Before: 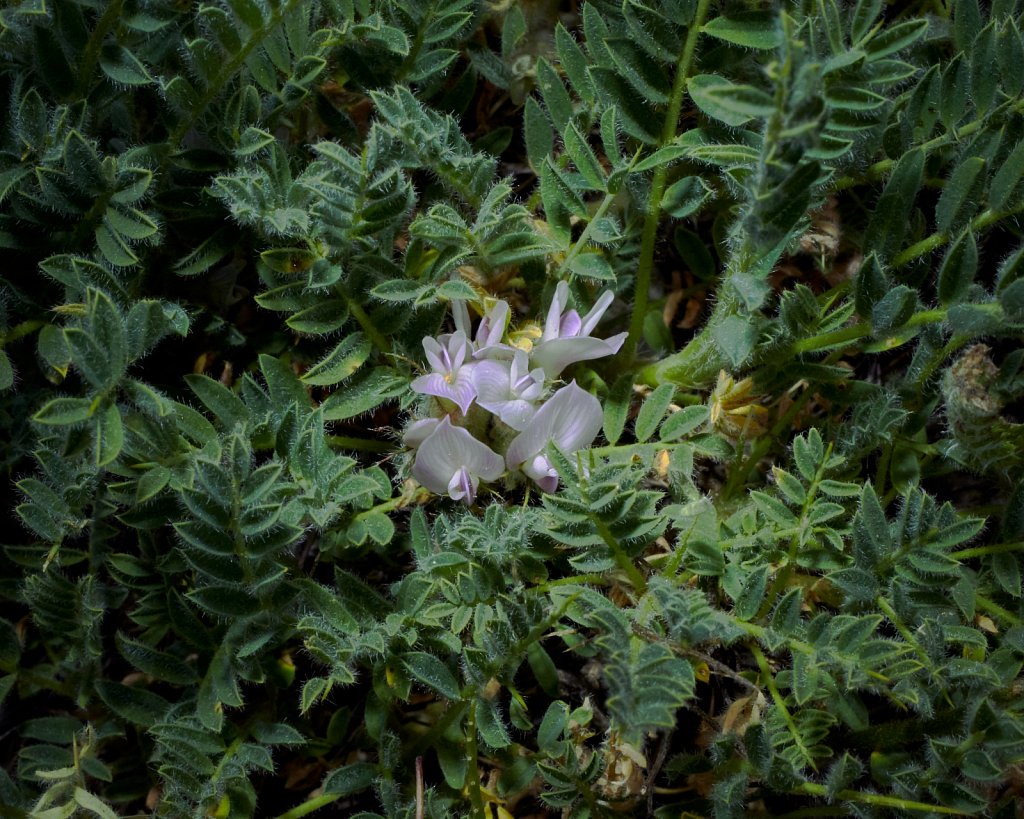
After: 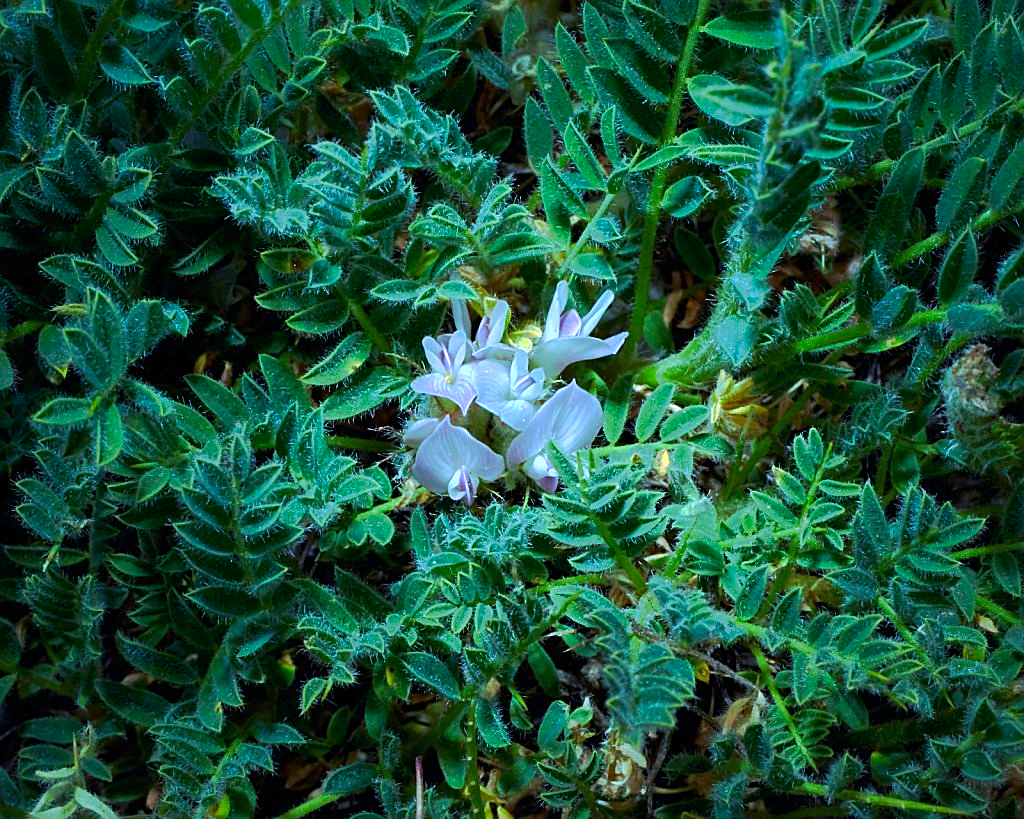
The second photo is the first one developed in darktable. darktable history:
color correction: highlights b* 0.019, saturation 1.37
color calibration: gray › normalize channels true, x 0.396, y 0.386, temperature 3680.73 K, gamut compression 0.014
exposure: black level correction 0, exposure 0.704 EV, compensate highlight preservation false
sharpen: on, module defaults
